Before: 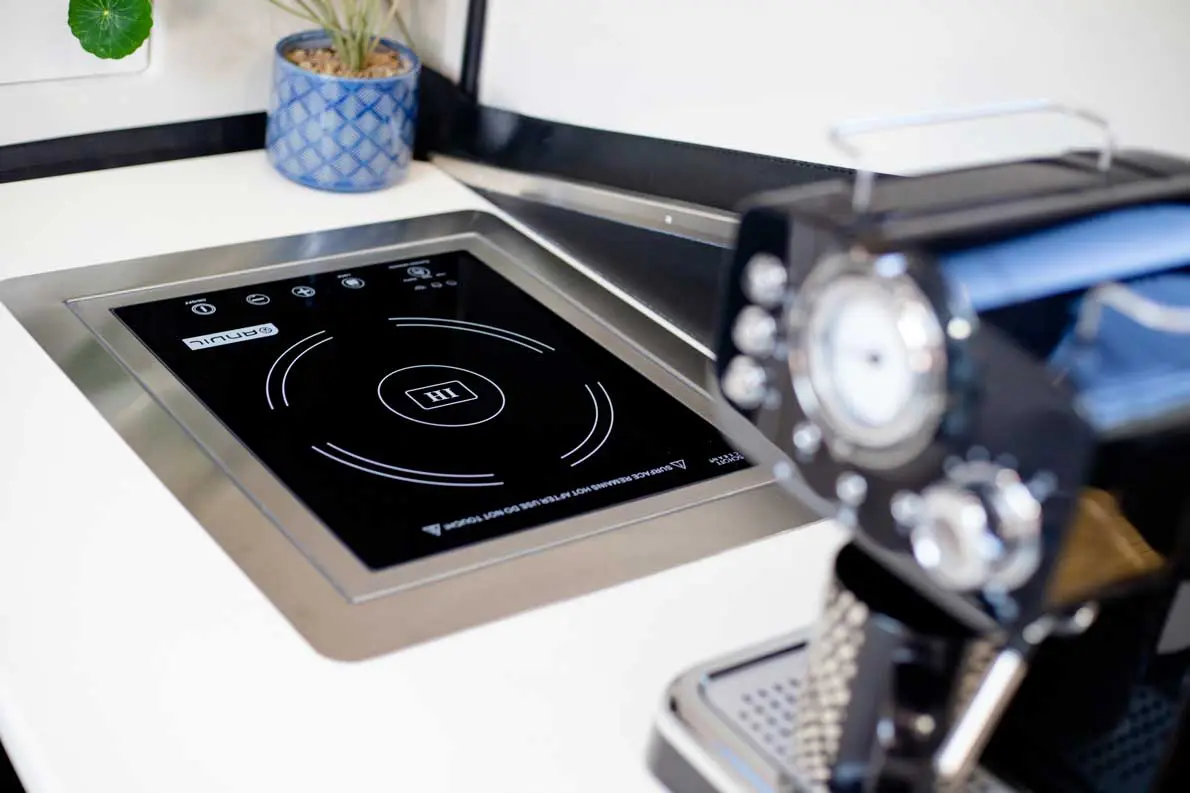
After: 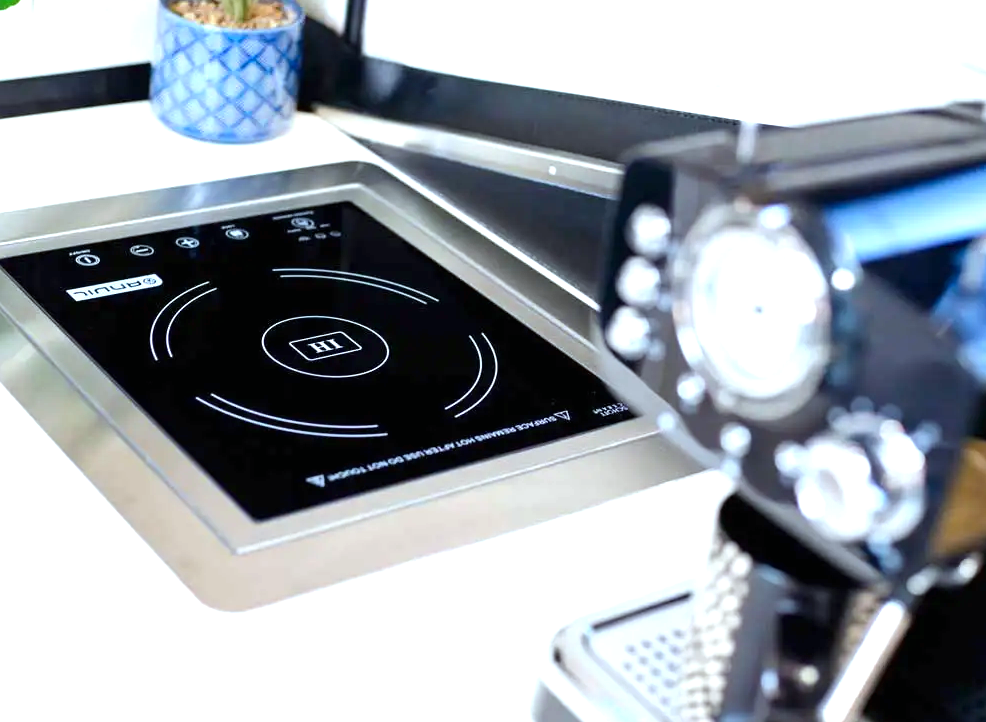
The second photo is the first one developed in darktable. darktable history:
crop: left 9.811%, top 6.253%, right 7.251%, bottom 2.587%
exposure: black level correction 0, exposure 0.899 EV, compensate exposure bias true, compensate highlight preservation false
color calibration: illuminant Planckian (black body), adaptation linear Bradford (ICC v4), x 0.364, y 0.367, temperature 4410.34 K
